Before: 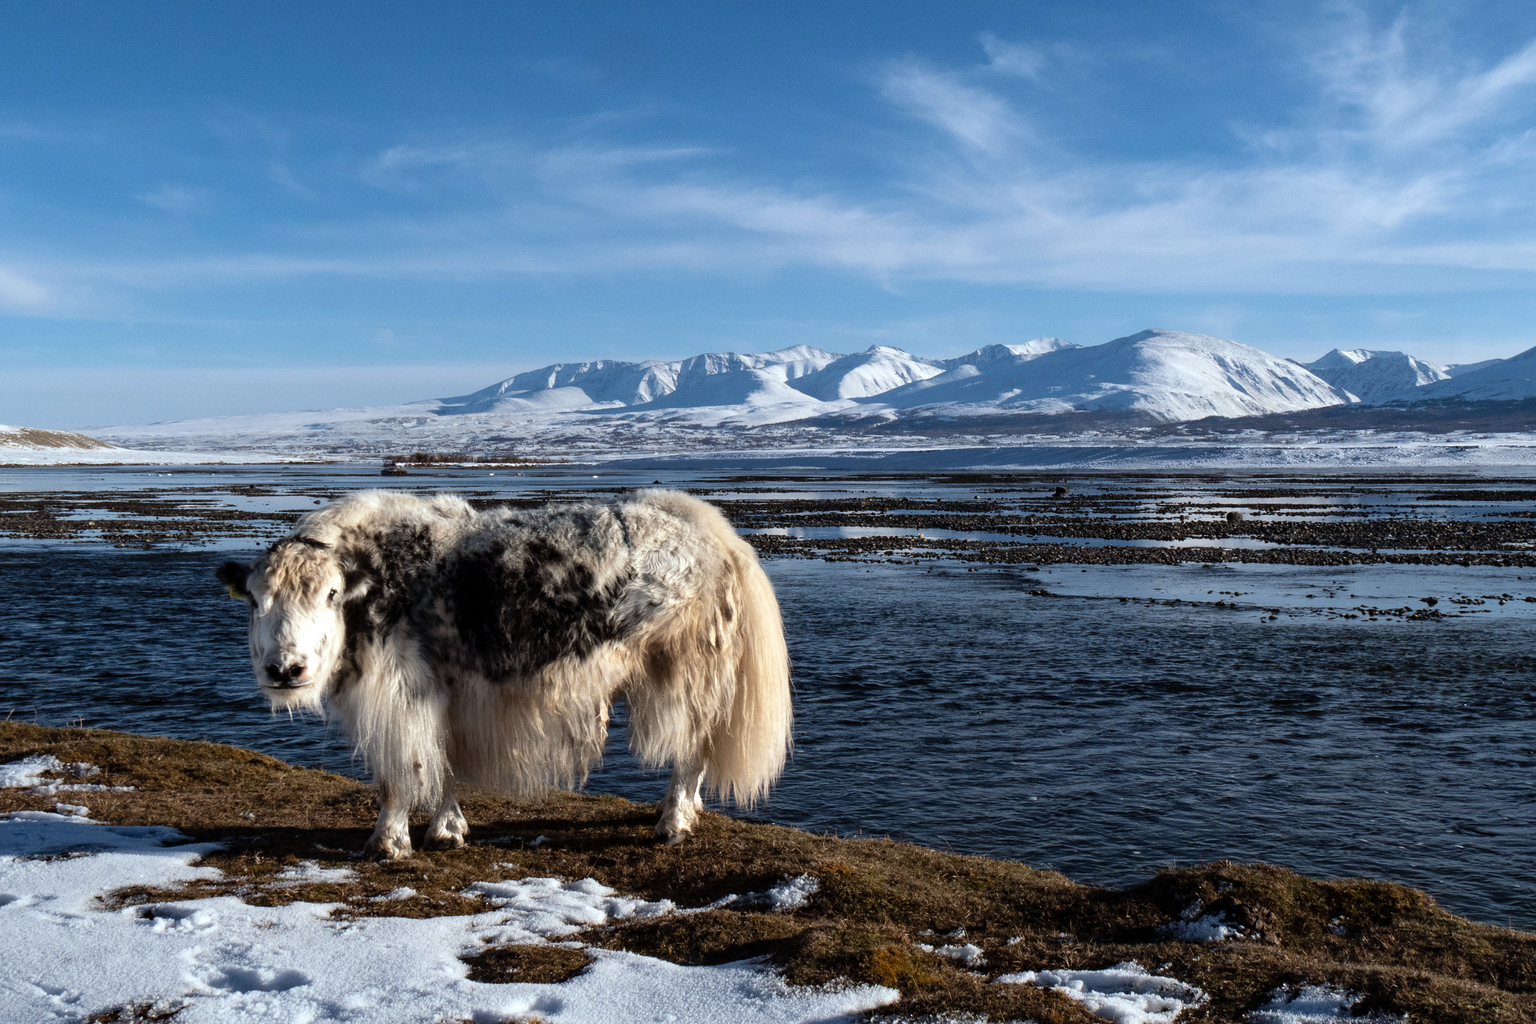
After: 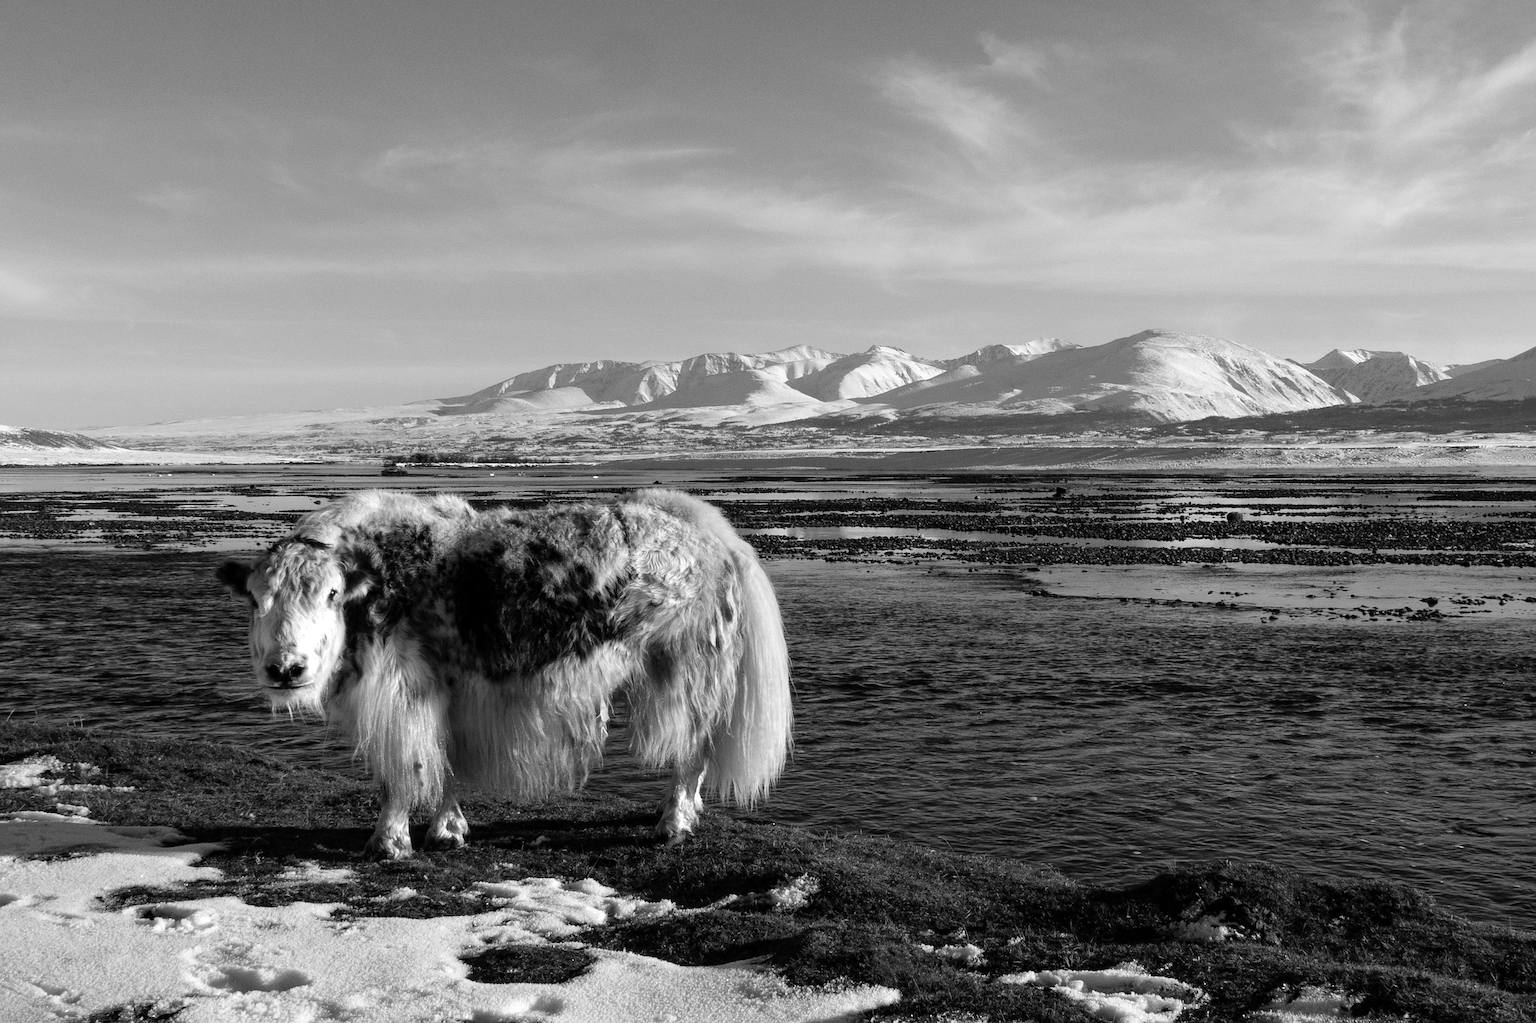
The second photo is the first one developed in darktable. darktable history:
color calibration: output gray [0.18, 0.41, 0.41, 0], illuminant same as pipeline (D50), adaptation none (bypass), x 0.332, y 0.334, temperature 5004.69 K, gamut compression 0.984
sharpen: amount 0.209
contrast brightness saturation: brightness -0.023, saturation 0.341
